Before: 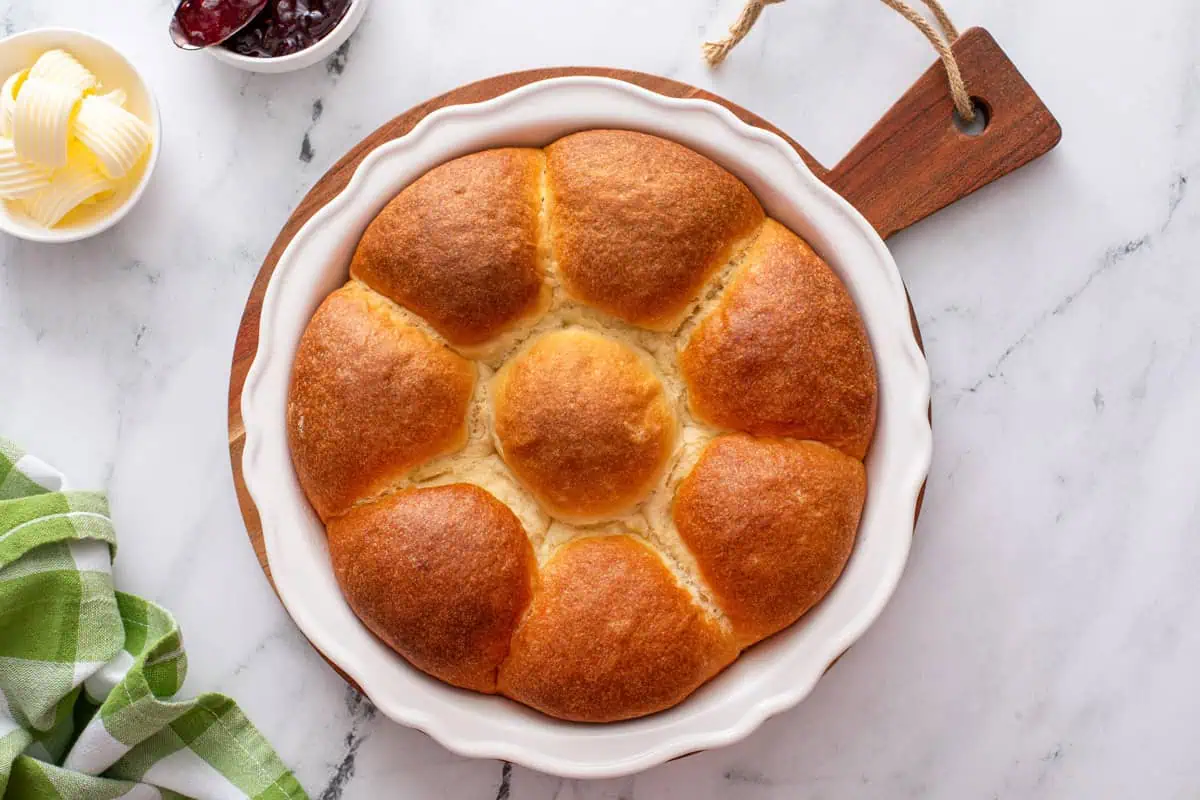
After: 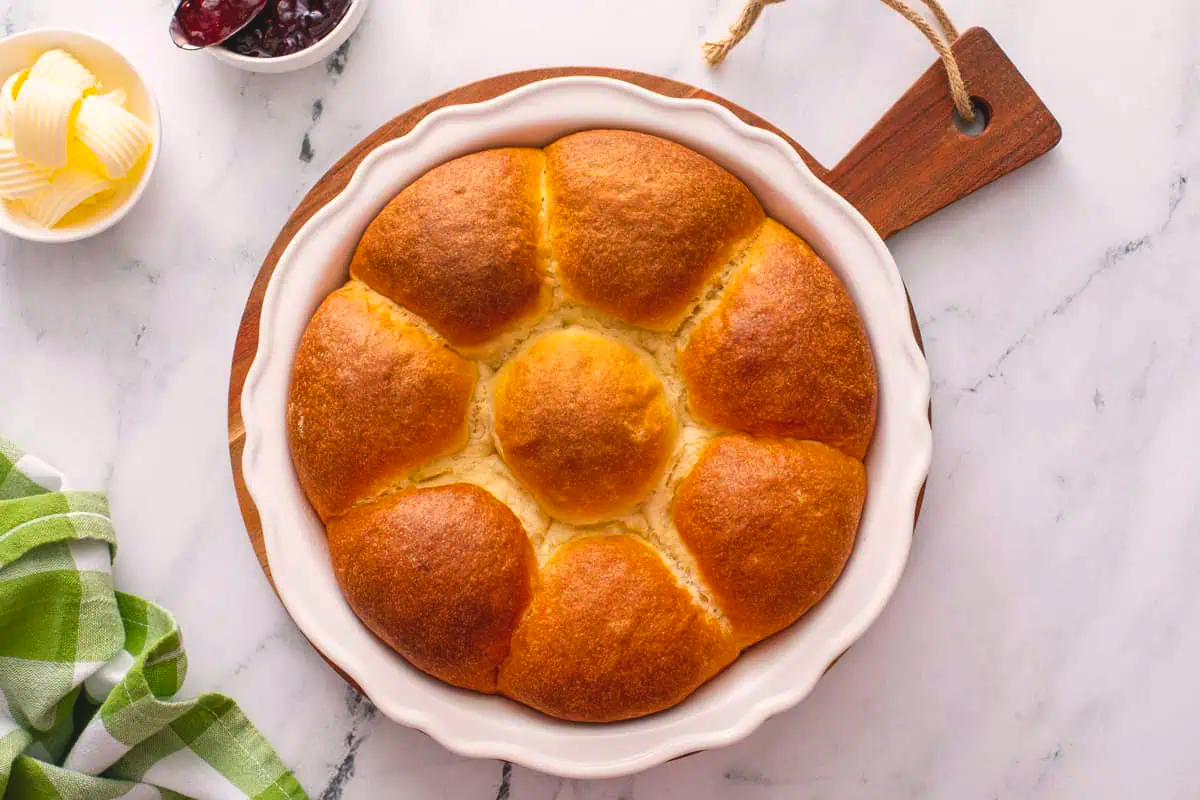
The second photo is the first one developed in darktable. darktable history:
color balance rgb: highlights gain › chroma 1.382%, highlights gain › hue 50.85°, global offset › luminance 0.712%, perceptual saturation grading › global saturation 9.85%, global vibrance 25.184%
